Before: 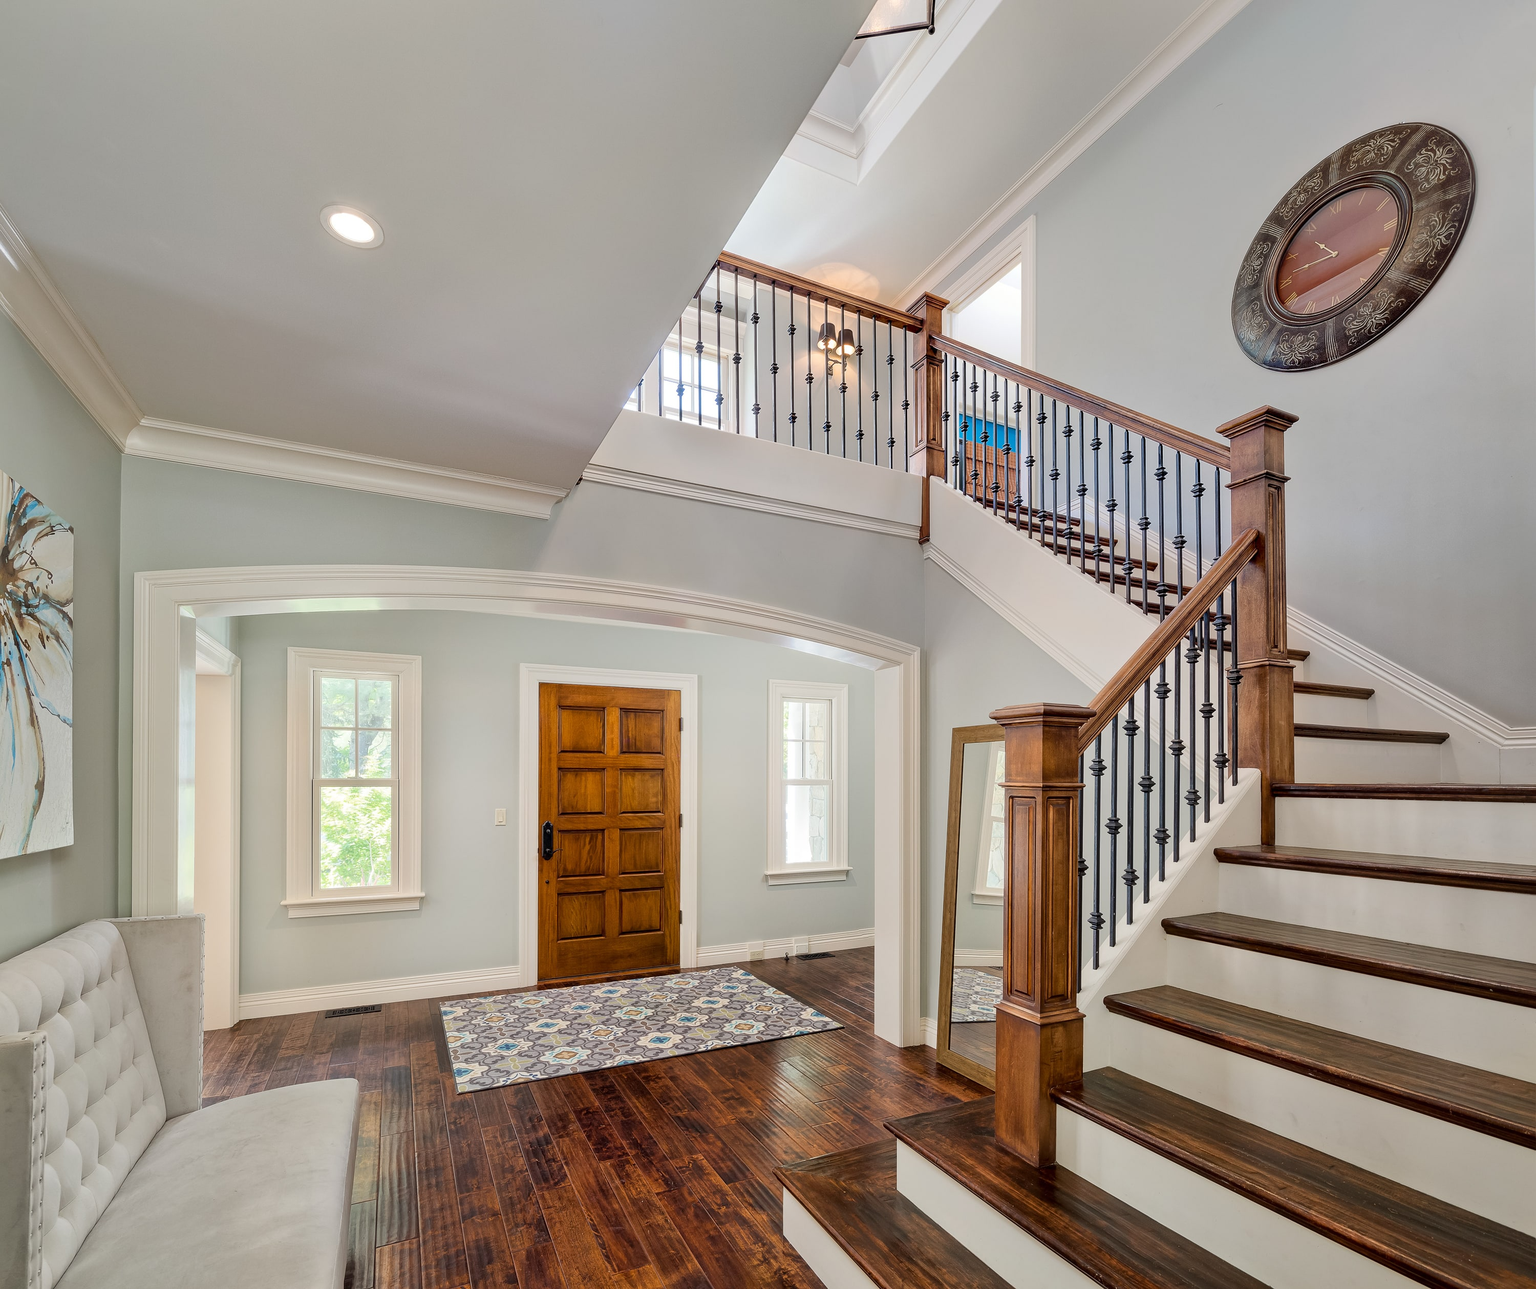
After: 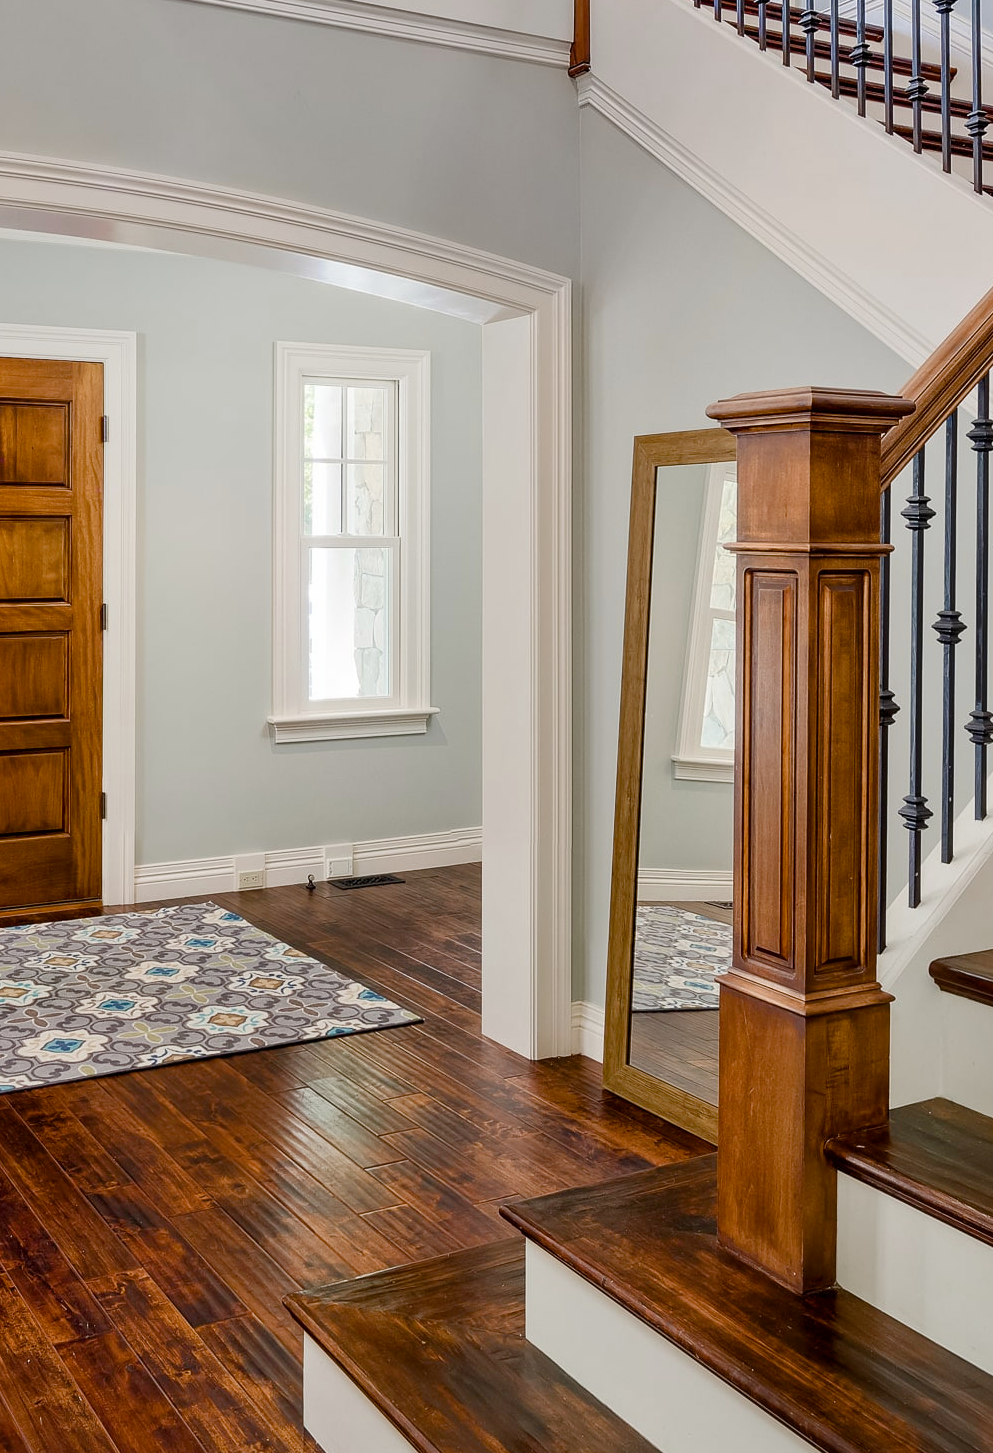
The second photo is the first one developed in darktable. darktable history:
color balance: contrast -0.5%
crop: left 40.878%, top 39.176%, right 25.993%, bottom 3.081%
color balance rgb: perceptual saturation grading › global saturation 20%, perceptual saturation grading › highlights -50%, perceptual saturation grading › shadows 30%
